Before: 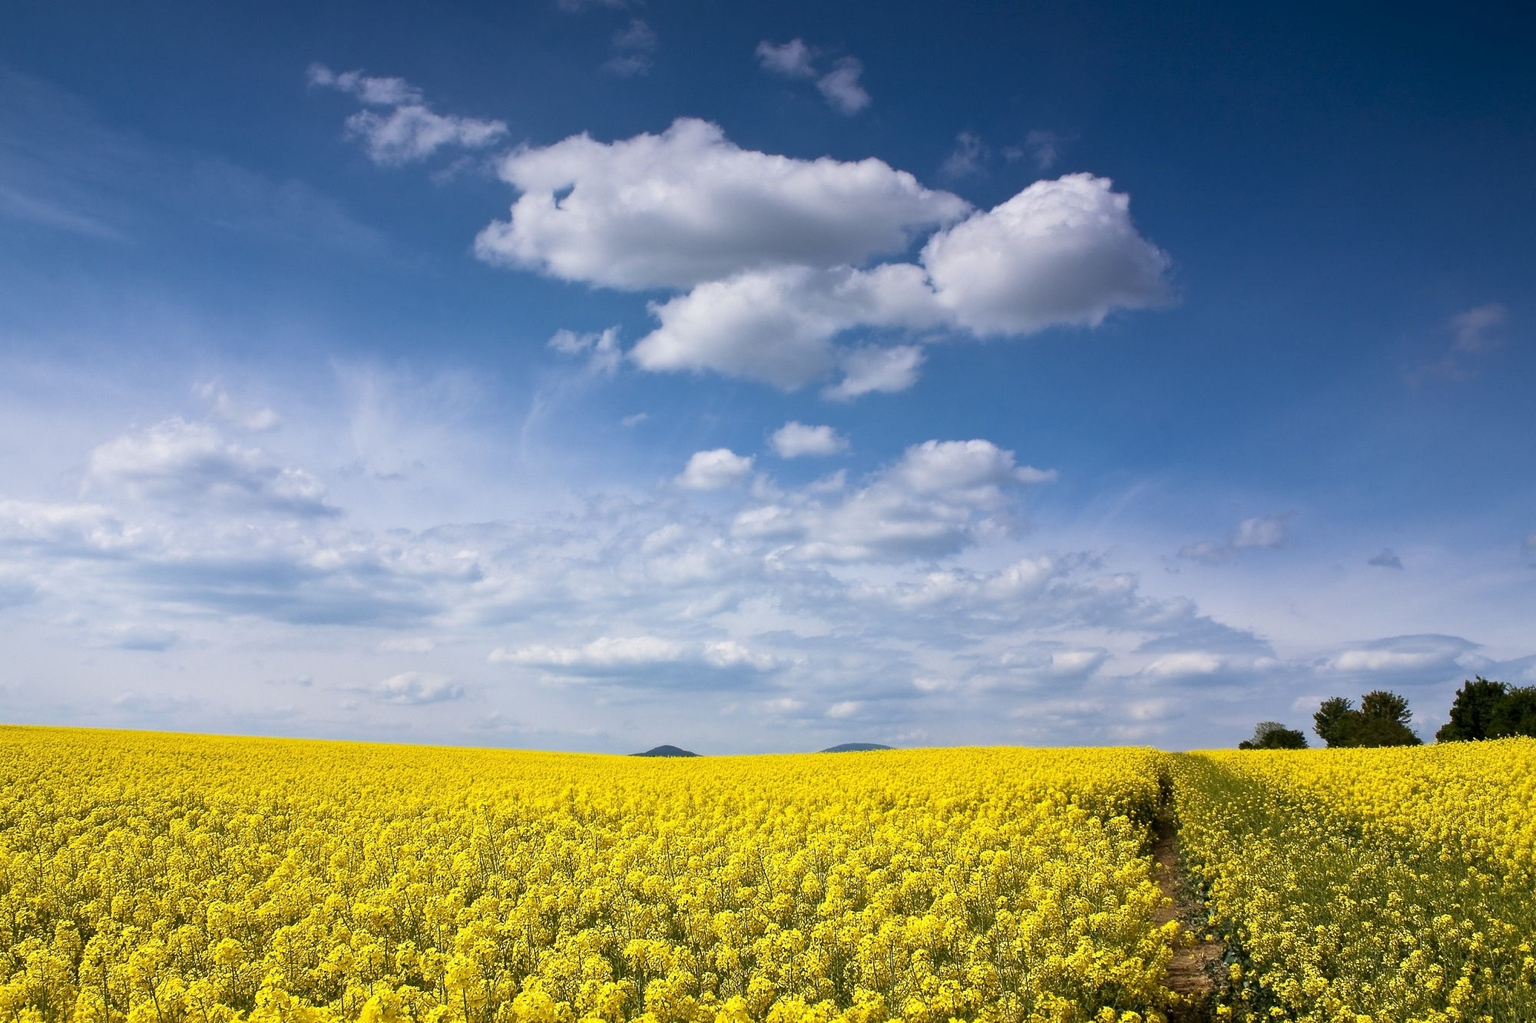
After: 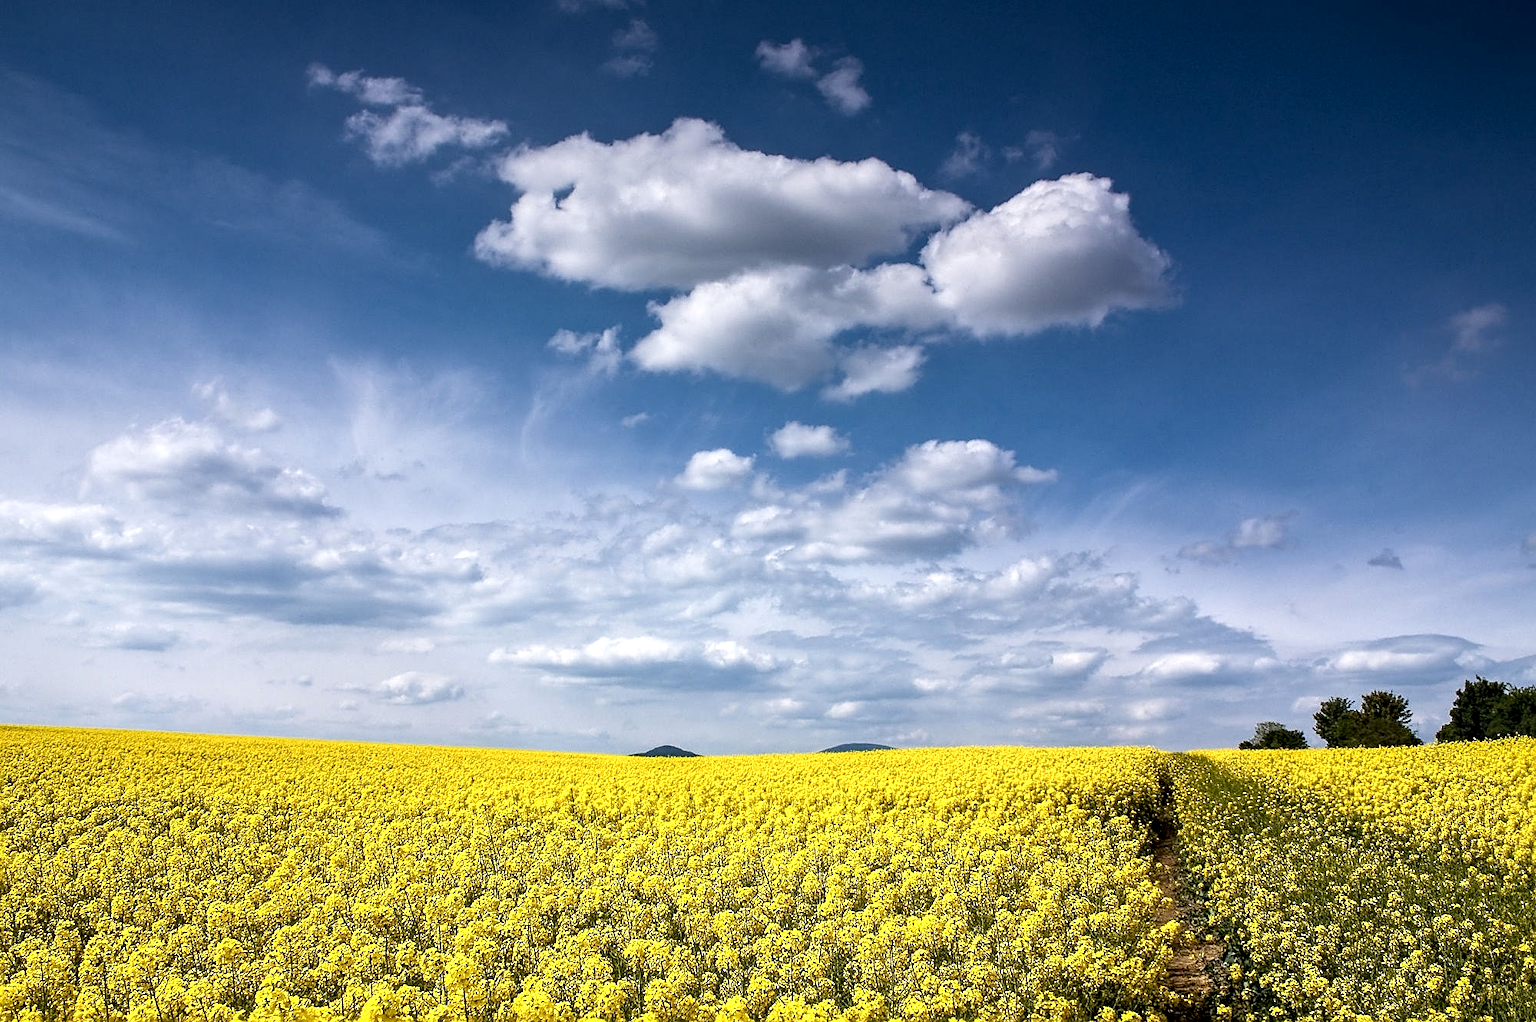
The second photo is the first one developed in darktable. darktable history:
graduated density: on, module defaults
sharpen: on, module defaults
exposure: exposure 0.3 EV, compensate highlight preservation false
local contrast: highlights 60%, shadows 60%, detail 160%
